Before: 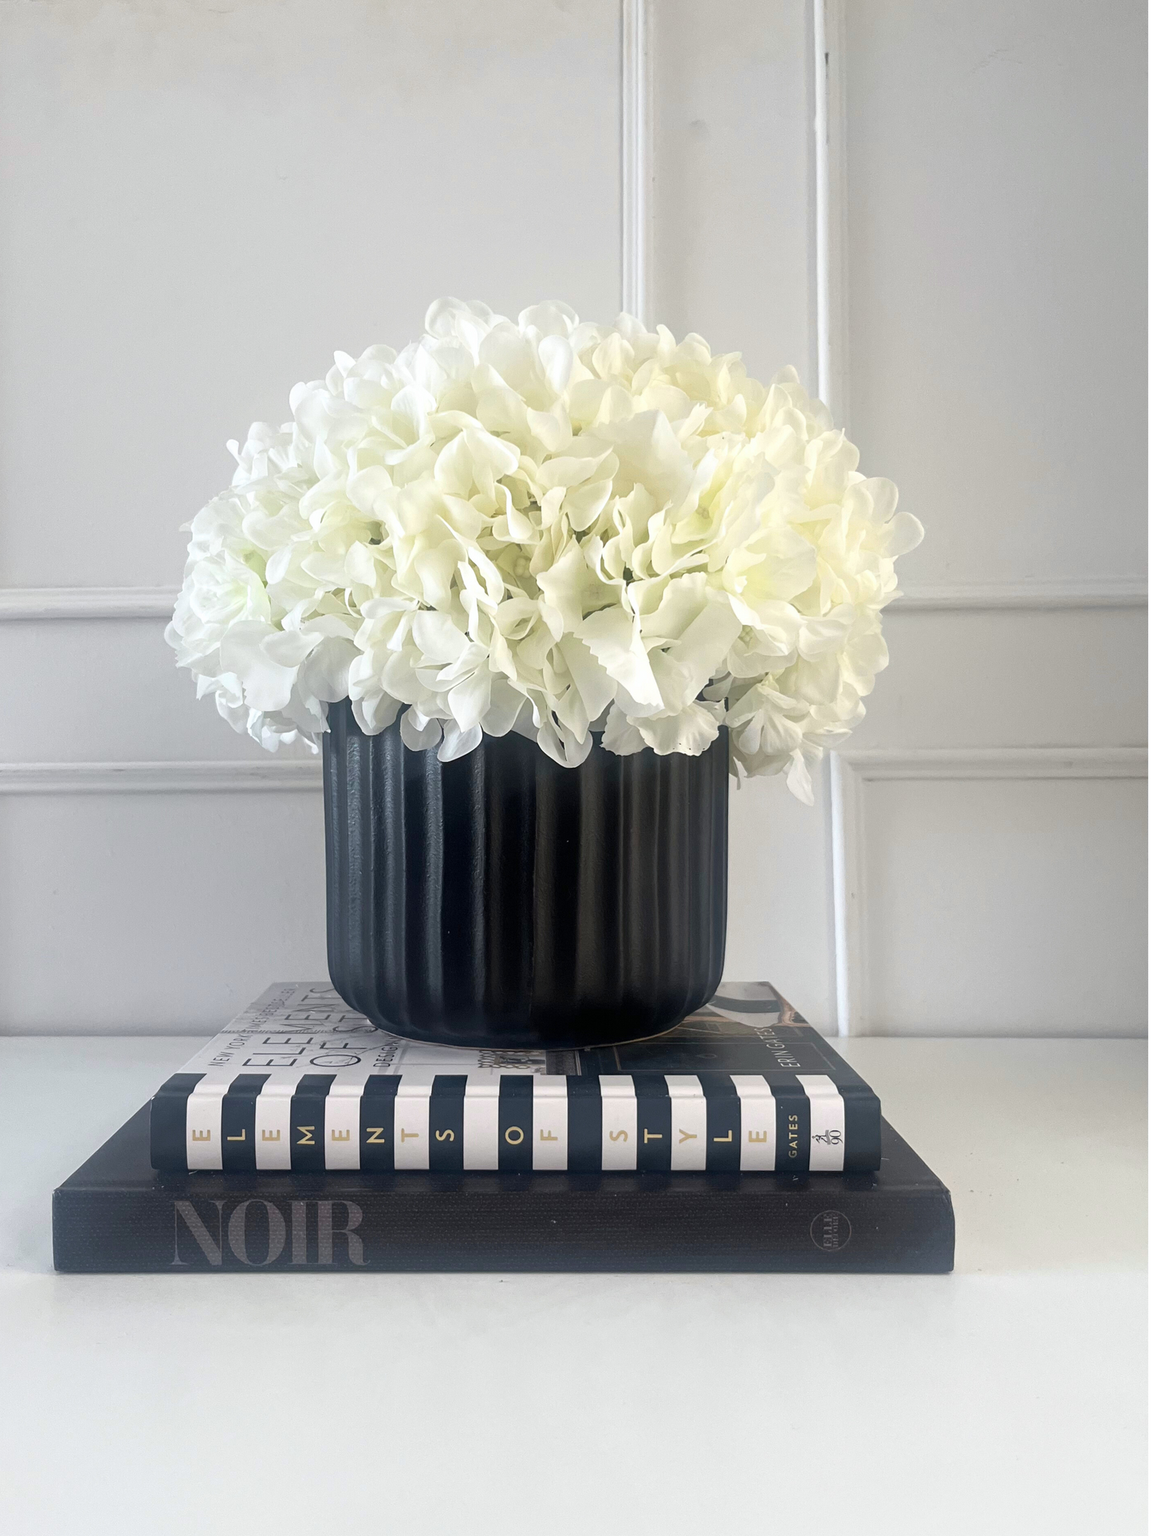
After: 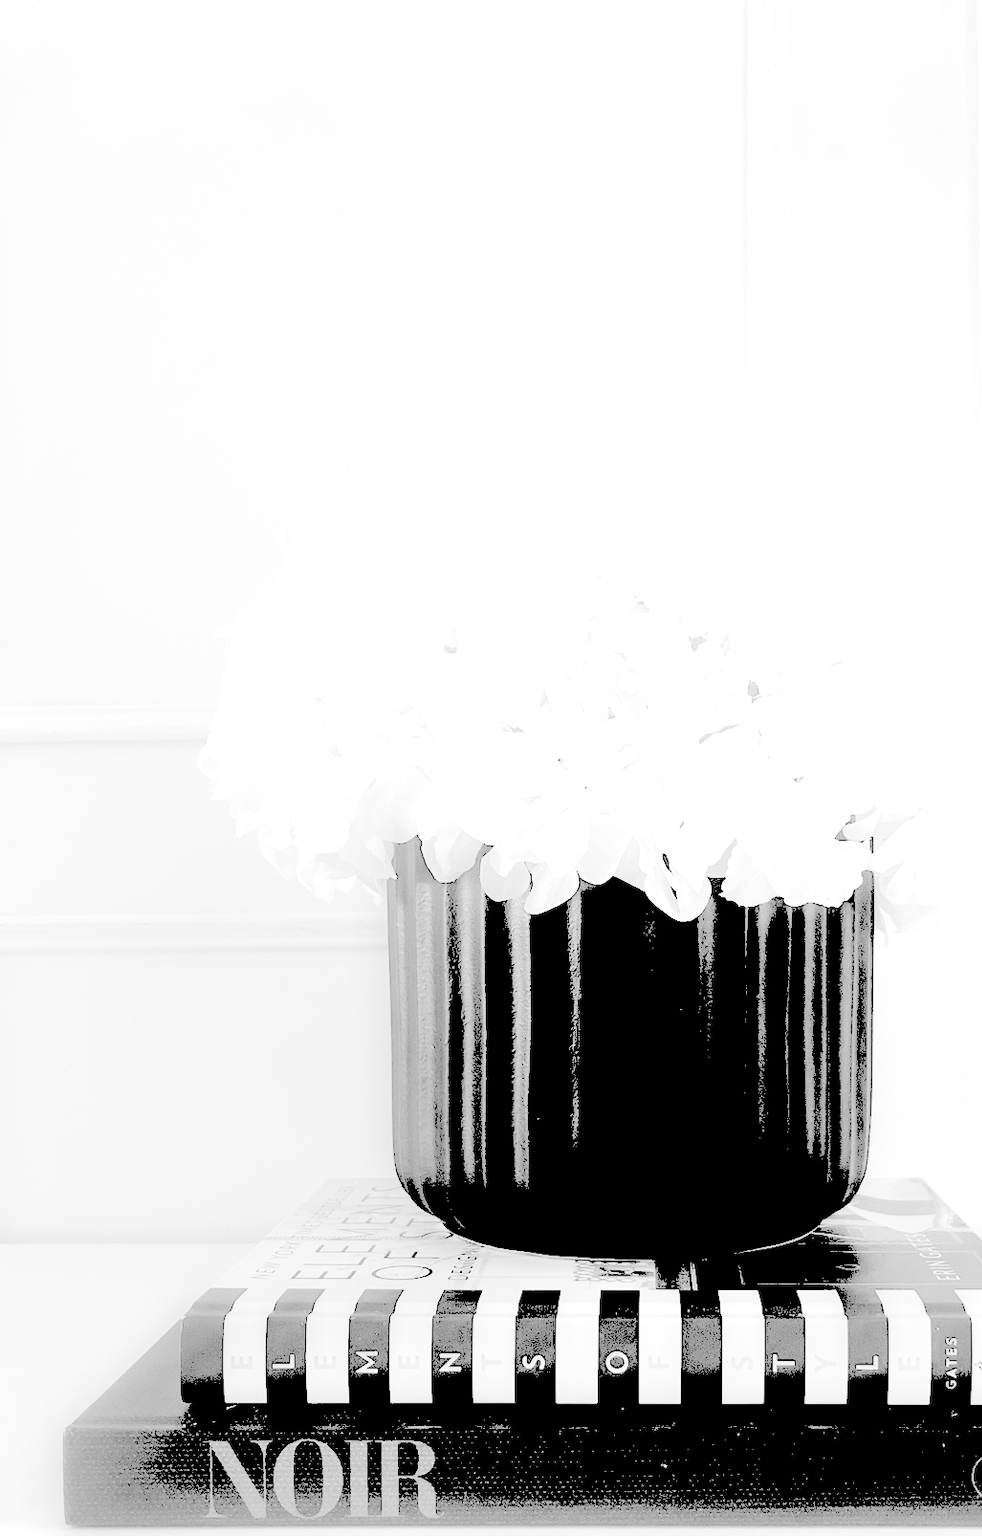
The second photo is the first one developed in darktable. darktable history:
levels: levels [0.246, 0.246, 0.506]
monochrome: a 26.22, b 42.67, size 0.8
crop: right 28.885%, bottom 16.626%
